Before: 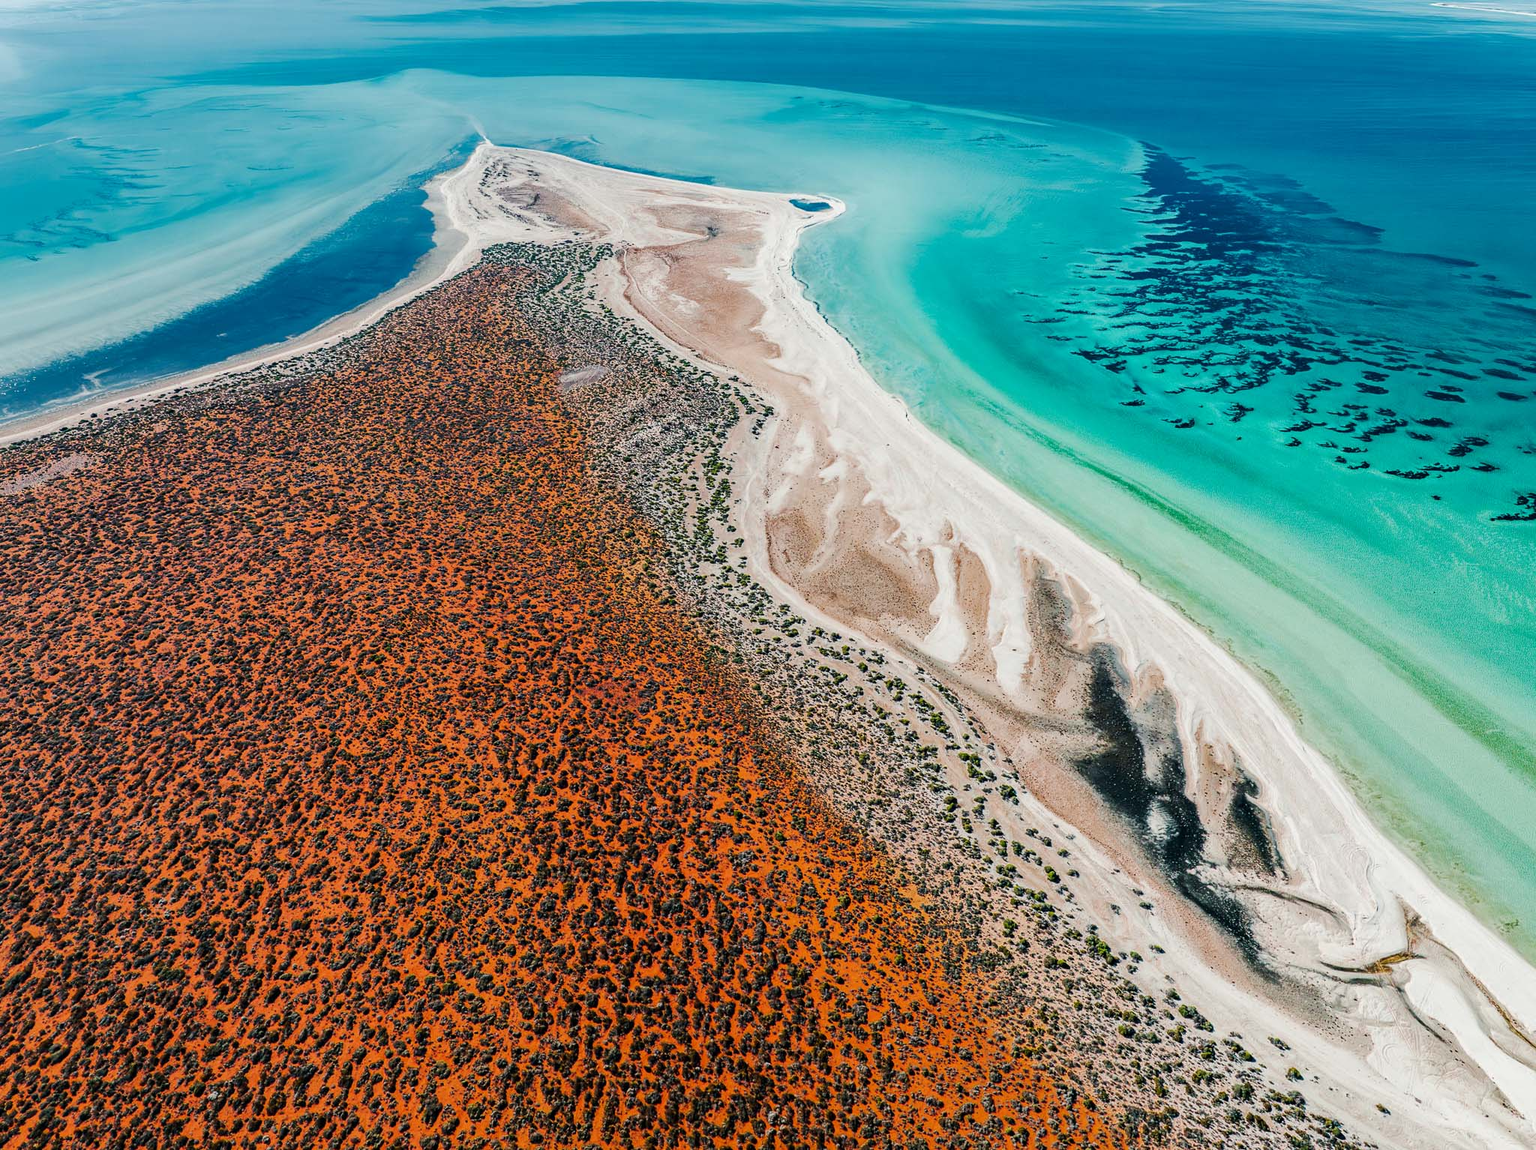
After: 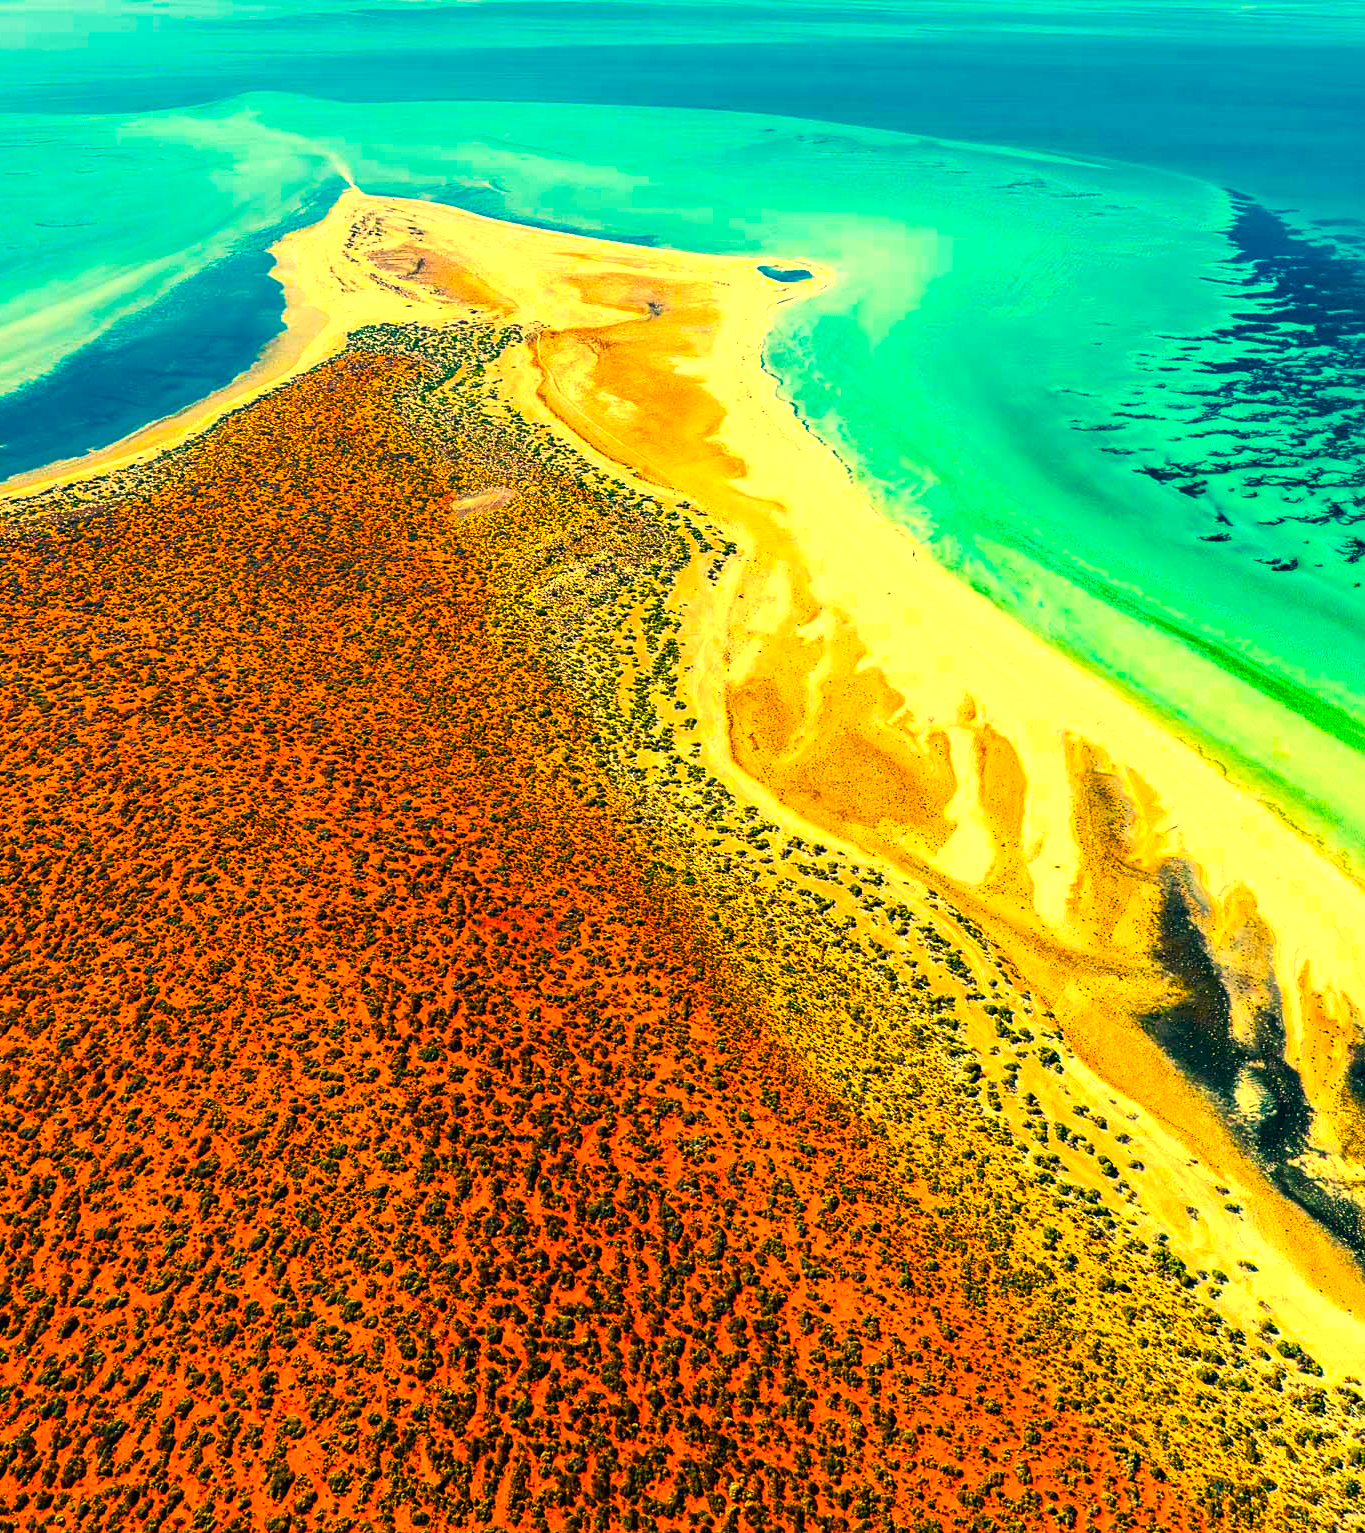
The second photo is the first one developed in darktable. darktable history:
color balance rgb: linear chroma grading › global chroma 42%, perceptual saturation grading › global saturation 42%, perceptual brilliance grading › global brilliance 25%, global vibrance 33%
white balance: red 1.138, green 0.996, blue 0.812
crop and rotate: left 14.436%, right 18.898%
